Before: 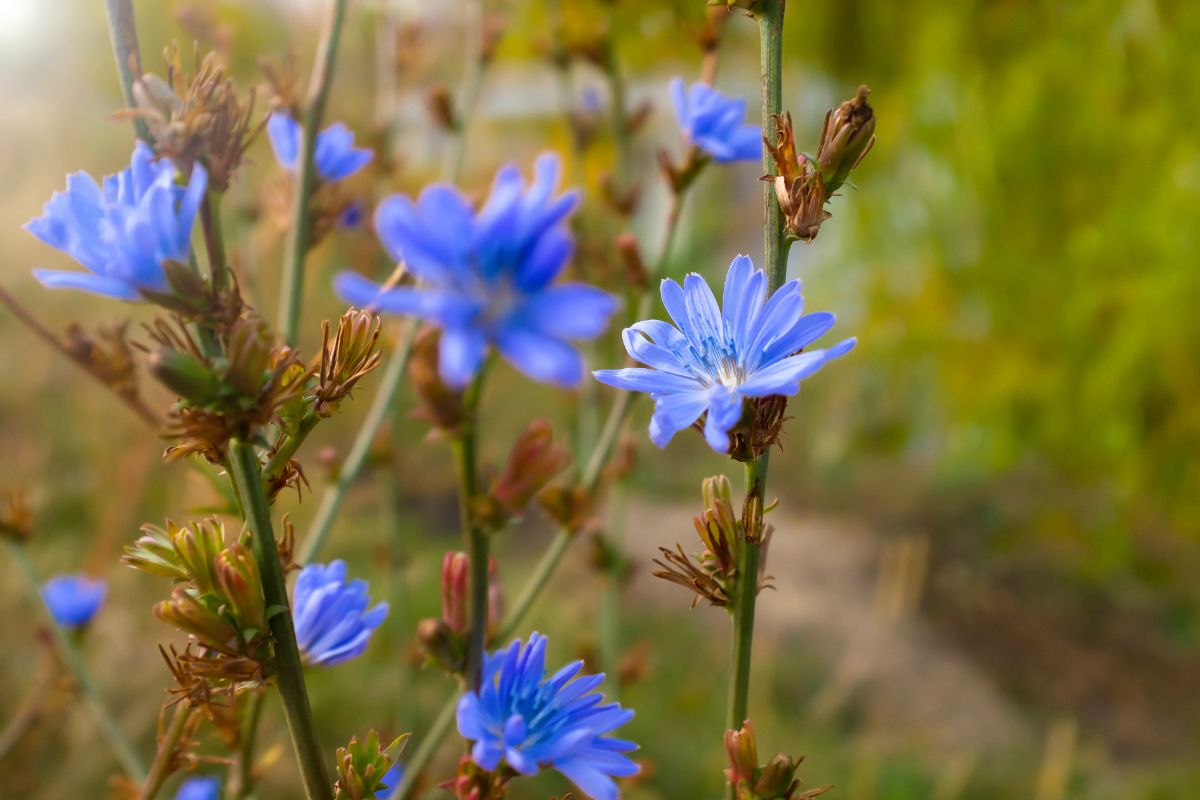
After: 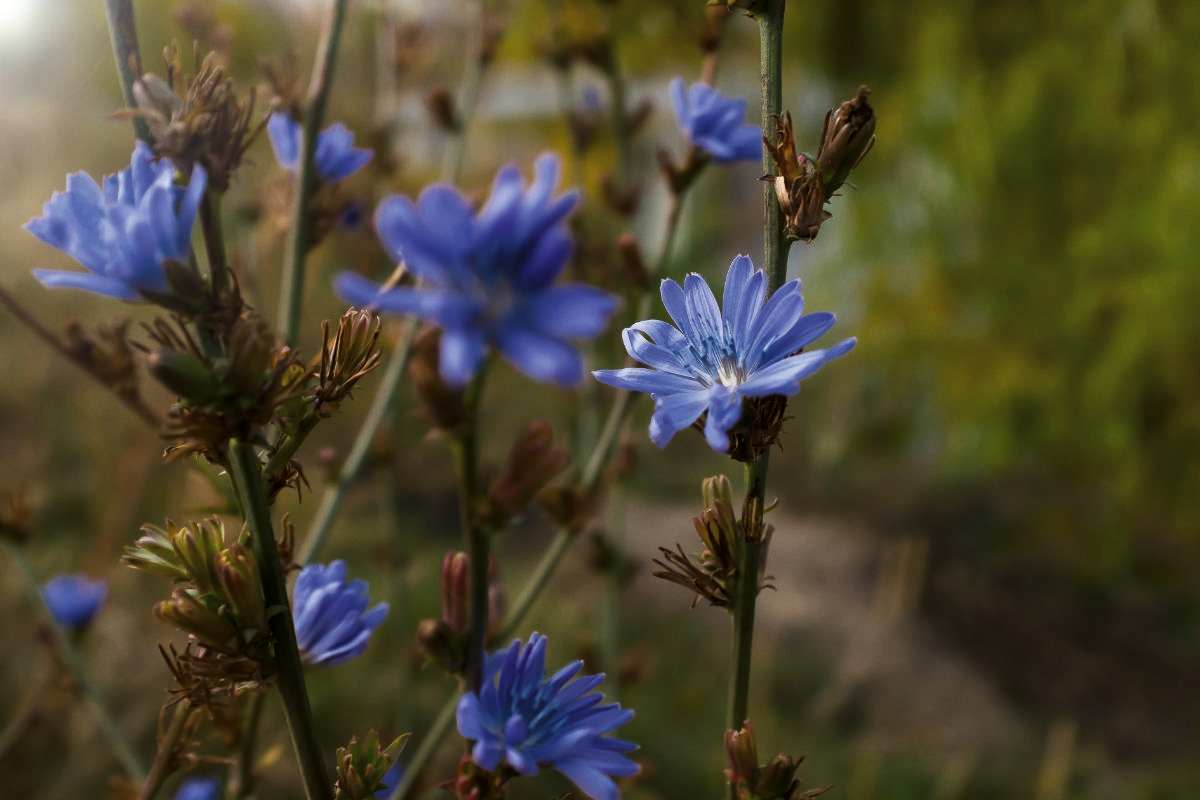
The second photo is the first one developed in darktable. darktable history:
levels: black 0.044%, levels [0, 0.618, 1]
